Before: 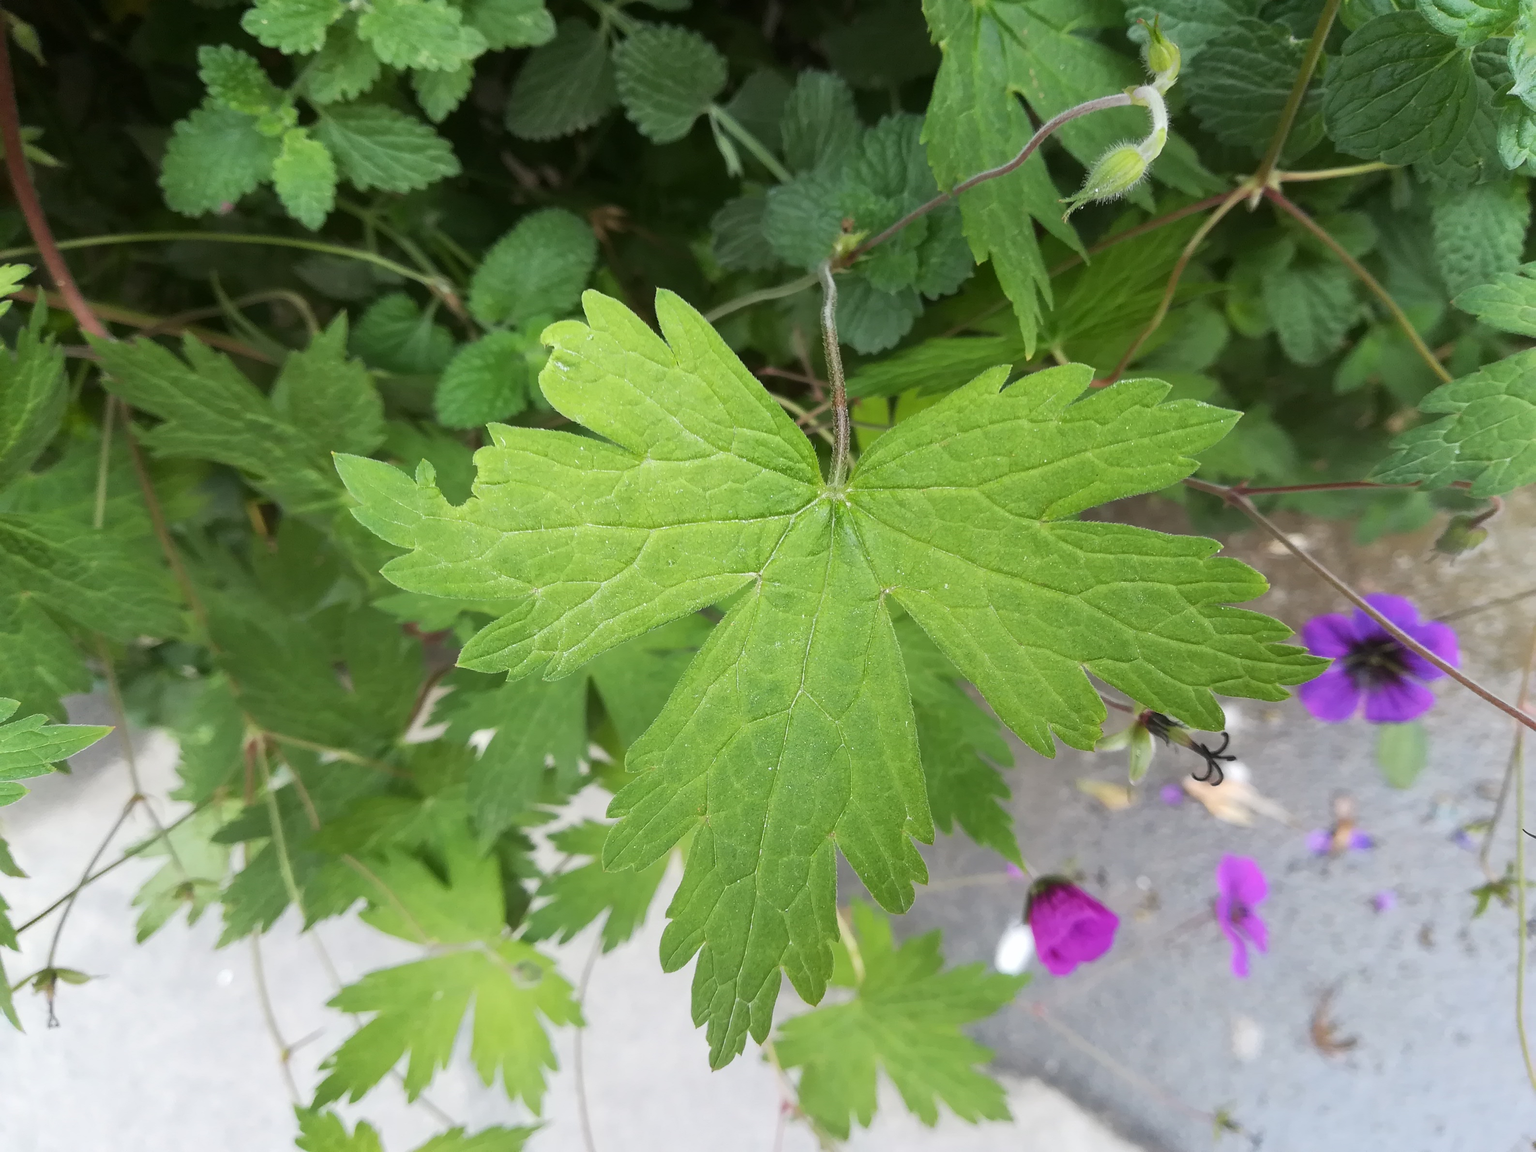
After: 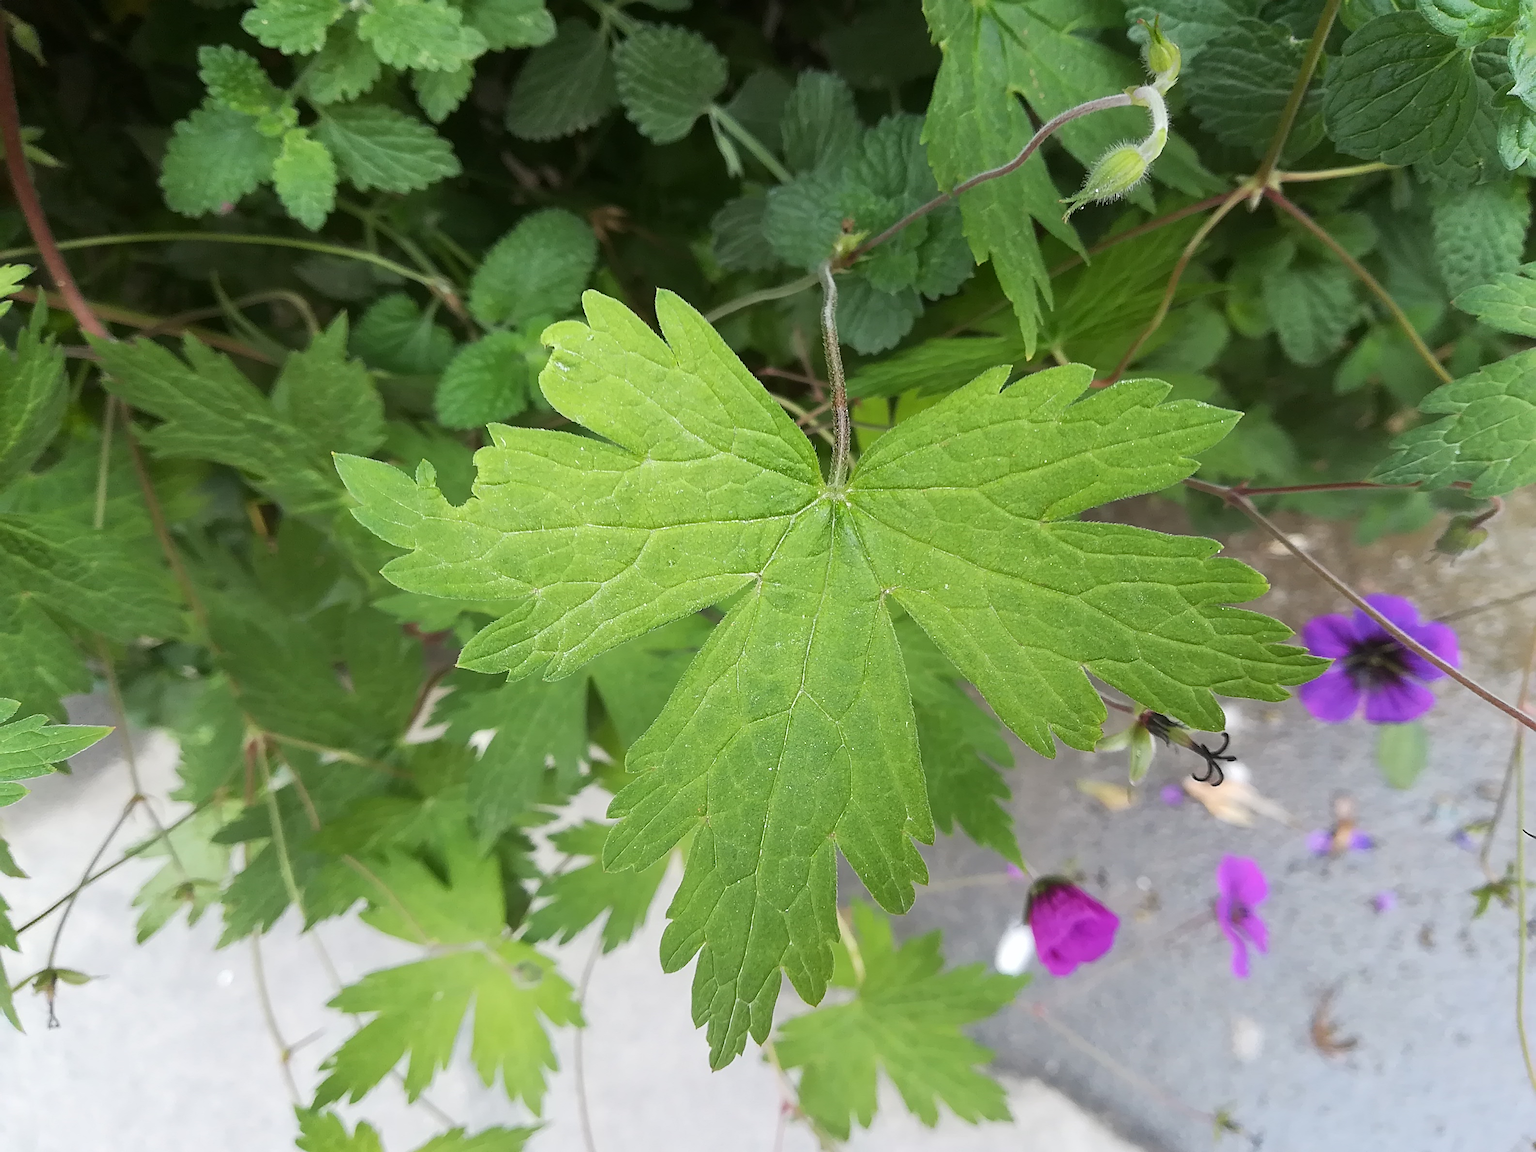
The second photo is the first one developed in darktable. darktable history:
sharpen: radius 2.75
